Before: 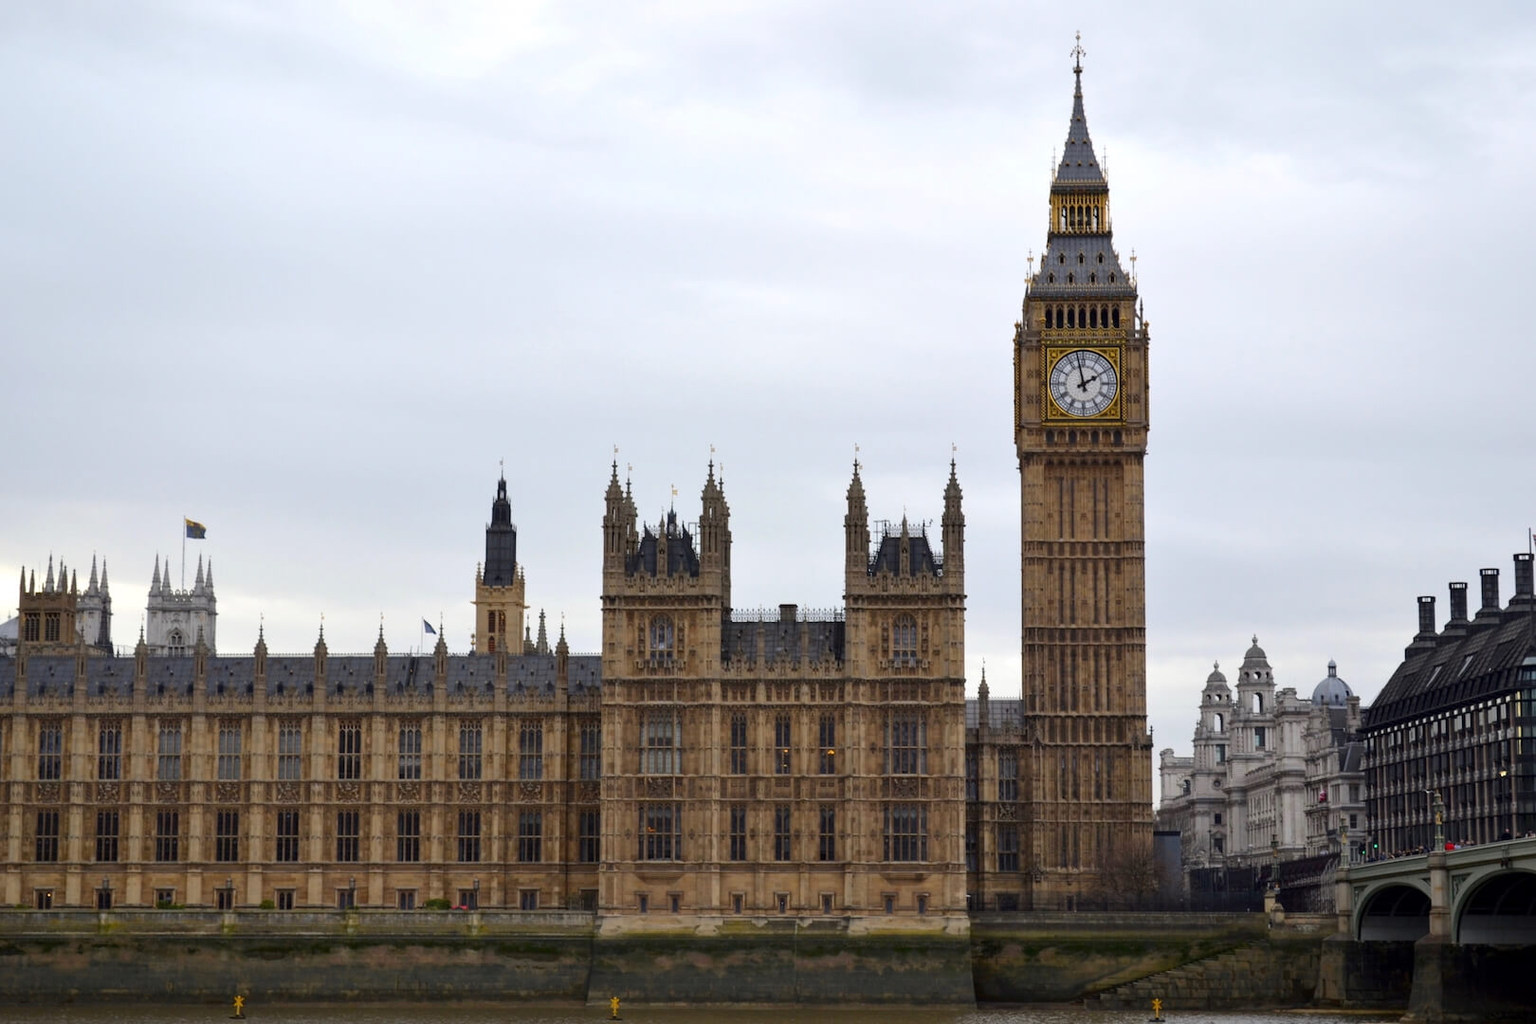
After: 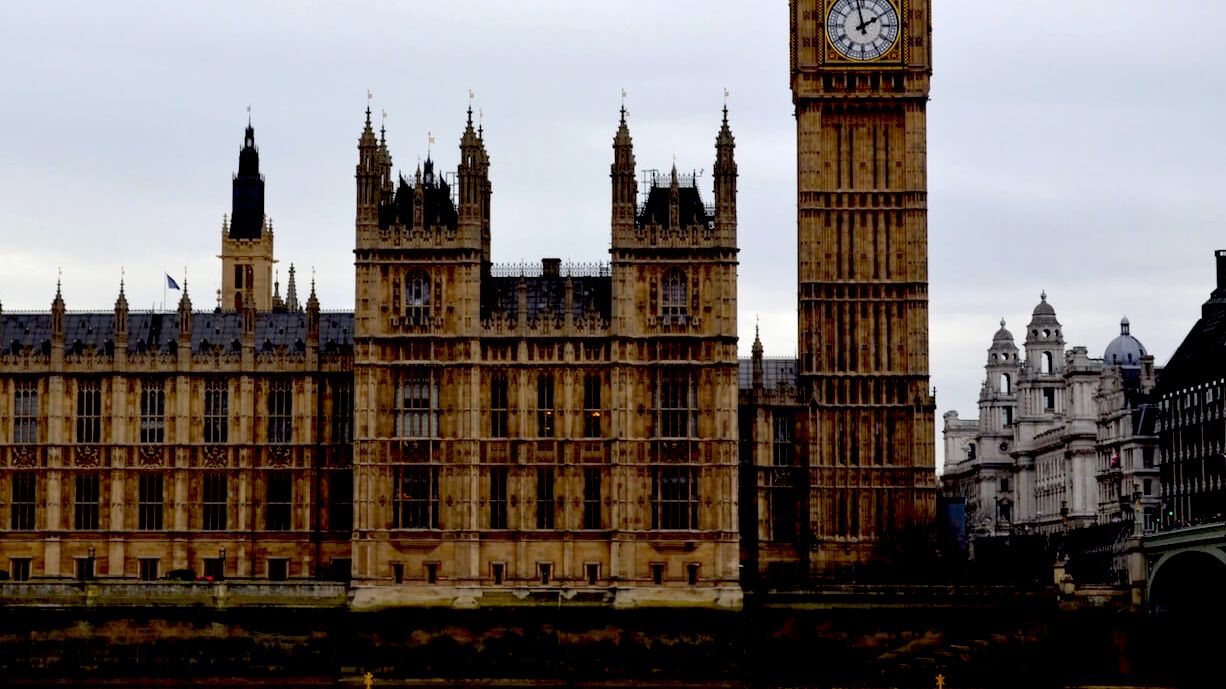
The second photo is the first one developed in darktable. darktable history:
crop and rotate: left 17.299%, top 35.115%, right 7.015%, bottom 1.024%
exposure: black level correction 0.047, exposure 0.013 EV, compensate highlight preservation false
